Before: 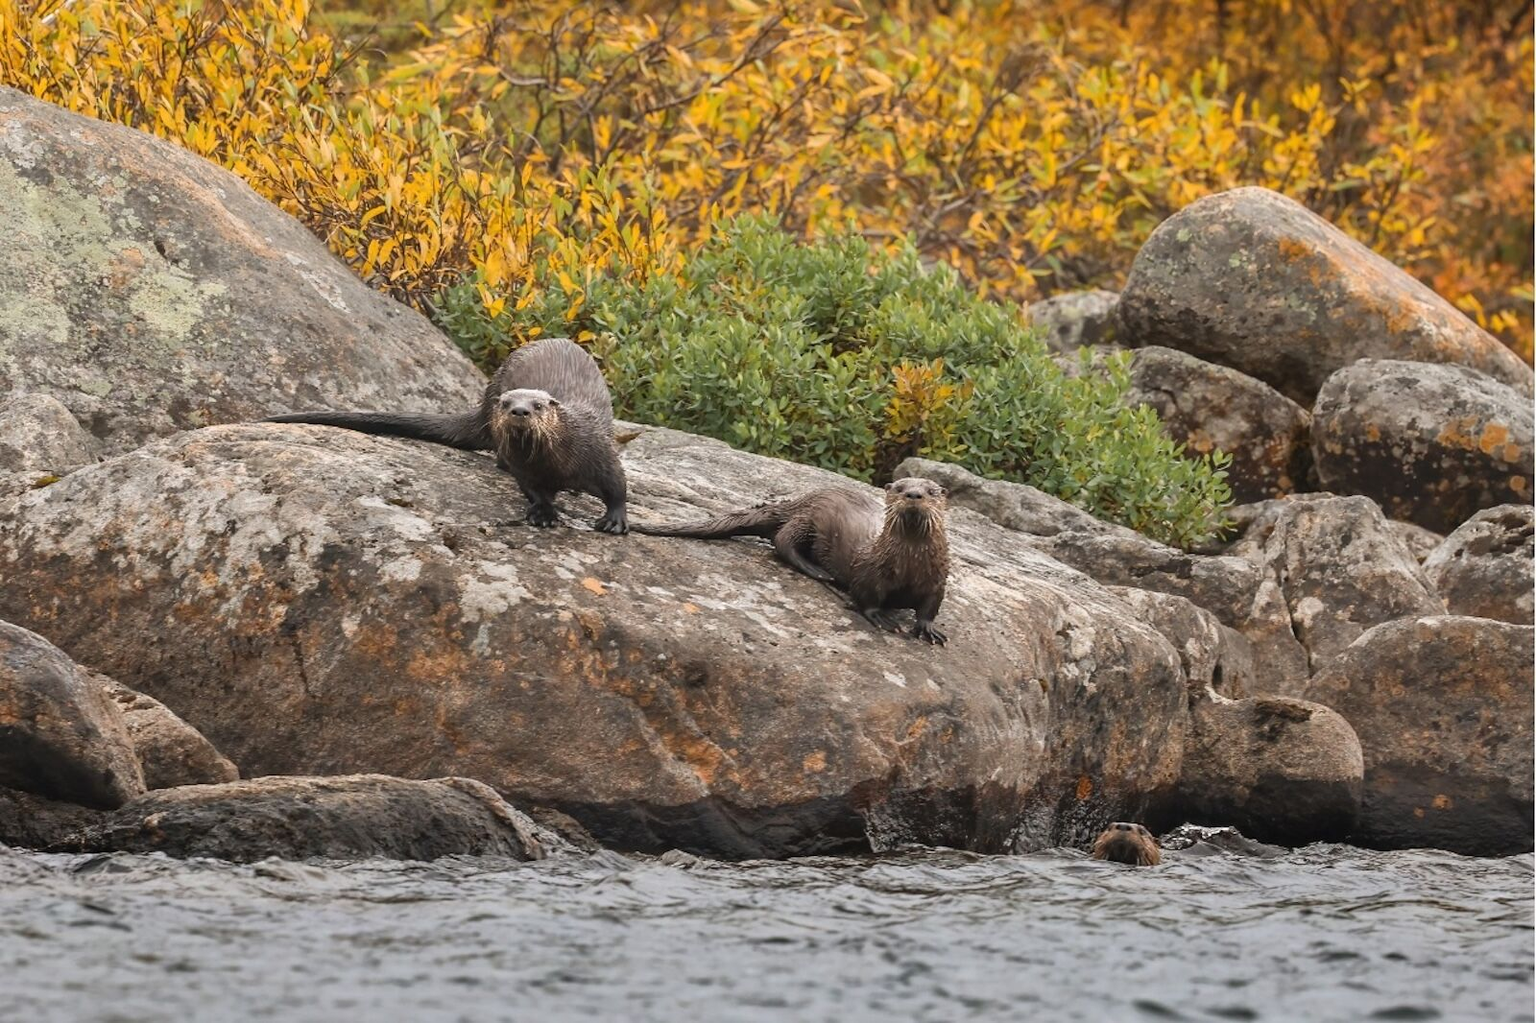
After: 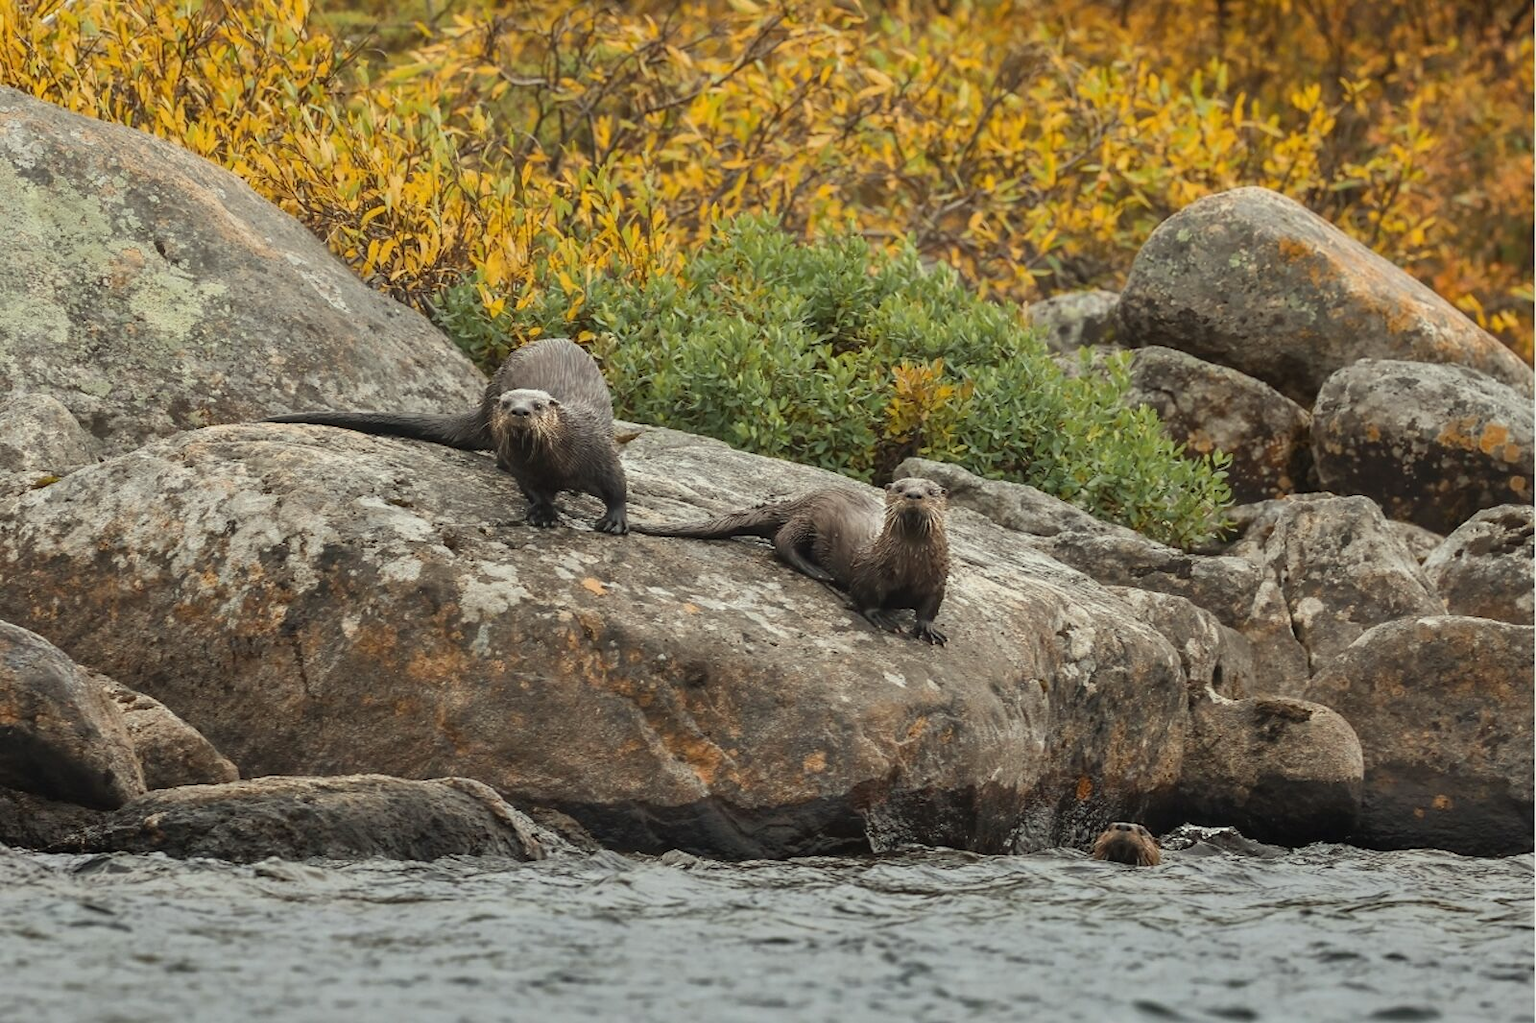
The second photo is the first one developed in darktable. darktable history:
color correction: highlights a* -4.84, highlights b* 5.06, saturation 0.954
exposure: exposure -0.152 EV, compensate exposure bias true, compensate highlight preservation false
